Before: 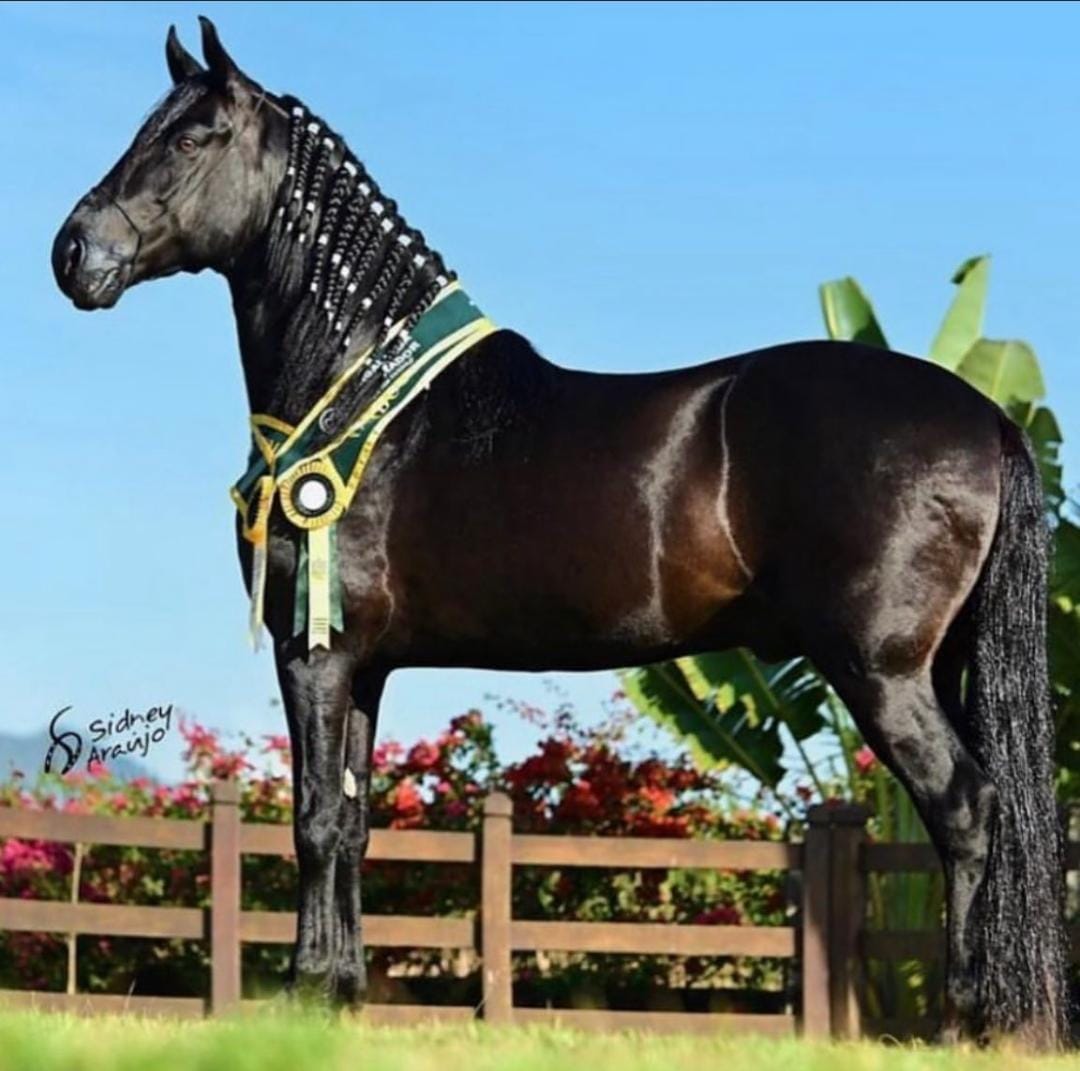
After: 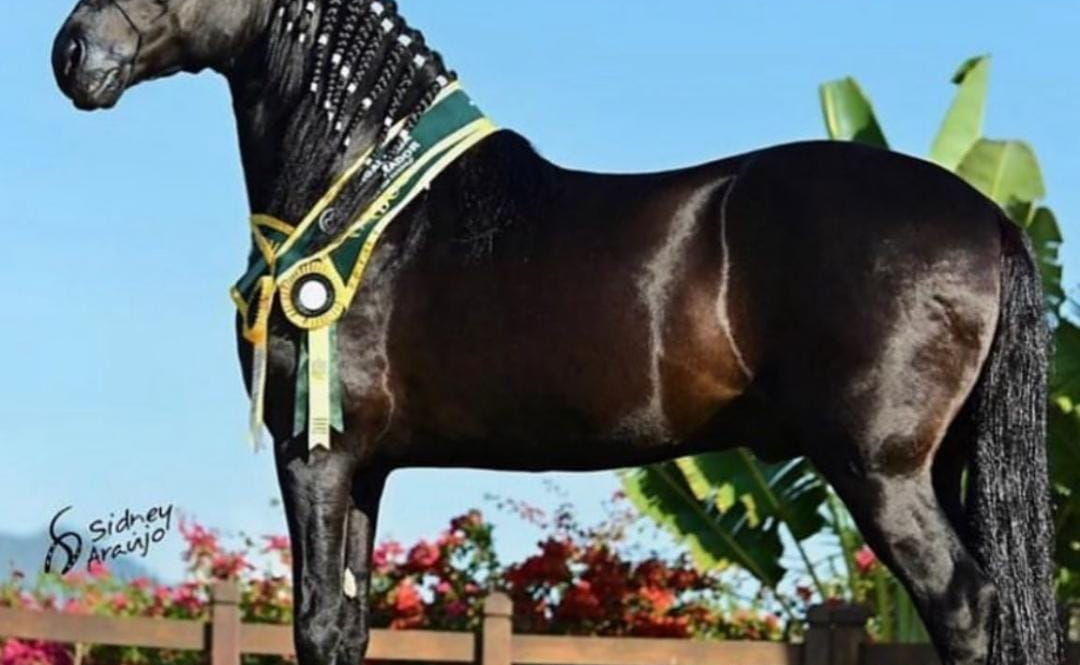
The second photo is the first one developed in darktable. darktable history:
crop: top 18.75%, bottom 18.75%
